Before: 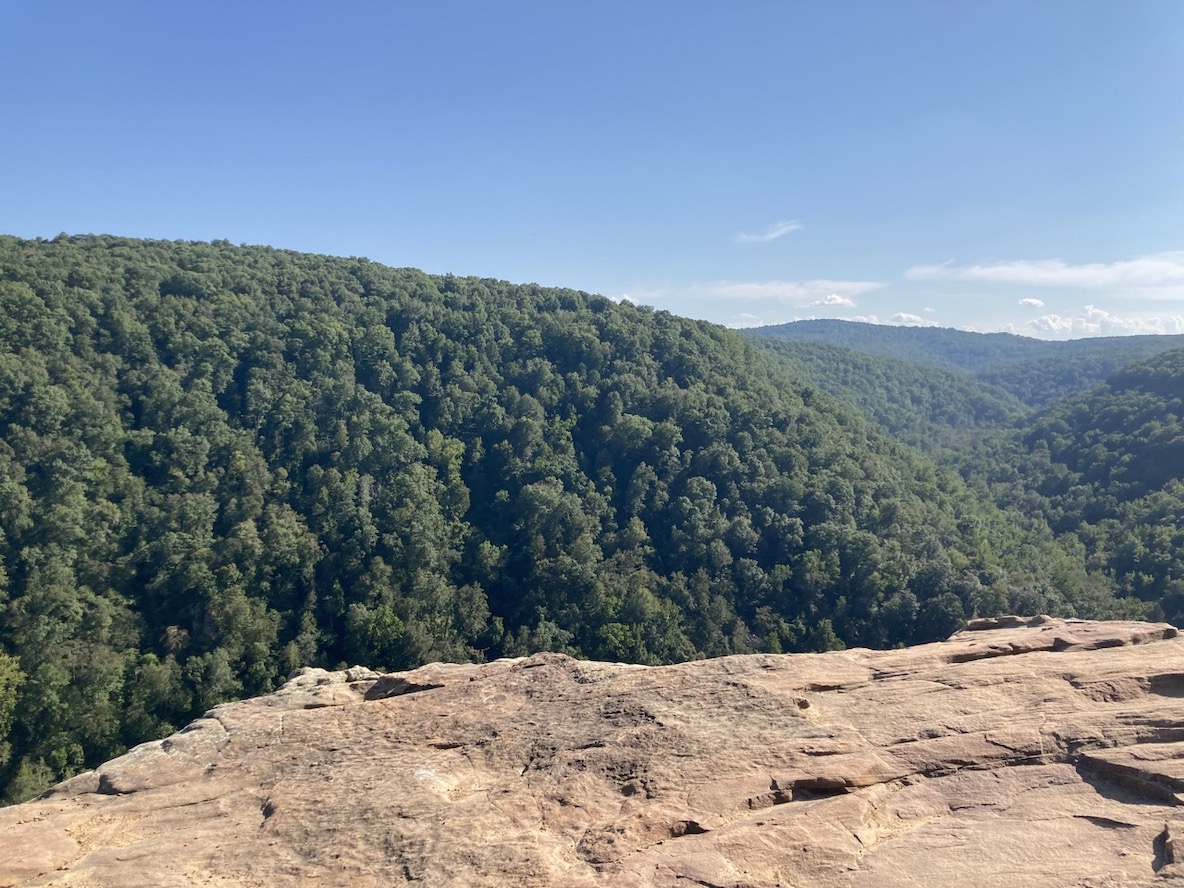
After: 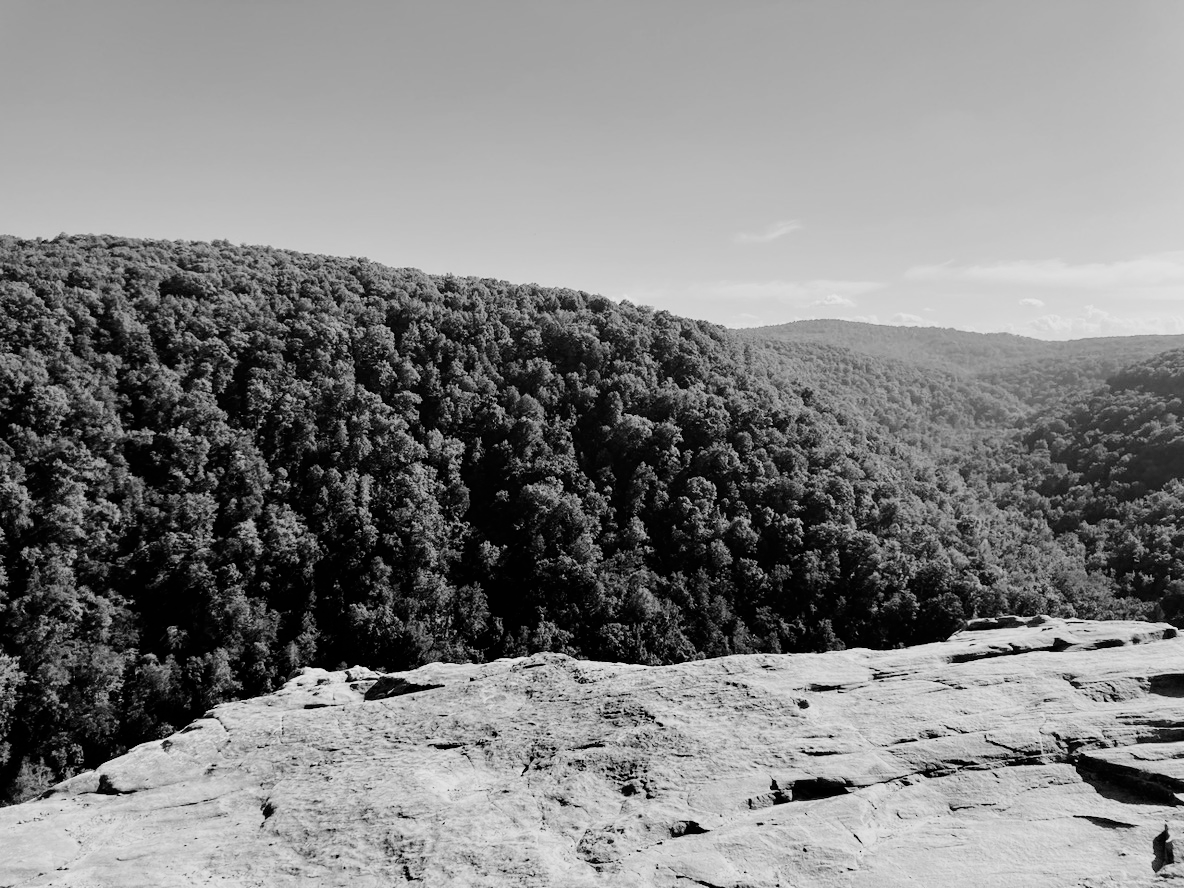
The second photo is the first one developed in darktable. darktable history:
filmic rgb: black relative exposure -5 EV, hardness 2.88, contrast 1.3, highlights saturation mix -30%
tone equalizer: -8 EV -0.75 EV, -7 EV -0.7 EV, -6 EV -0.6 EV, -5 EV -0.4 EV, -3 EV 0.4 EV, -2 EV 0.6 EV, -1 EV 0.7 EV, +0 EV 0.75 EV, edges refinement/feathering 500, mask exposure compensation -1.57 EV, preserve details no
monochrome: a -92.57, b 58.91
